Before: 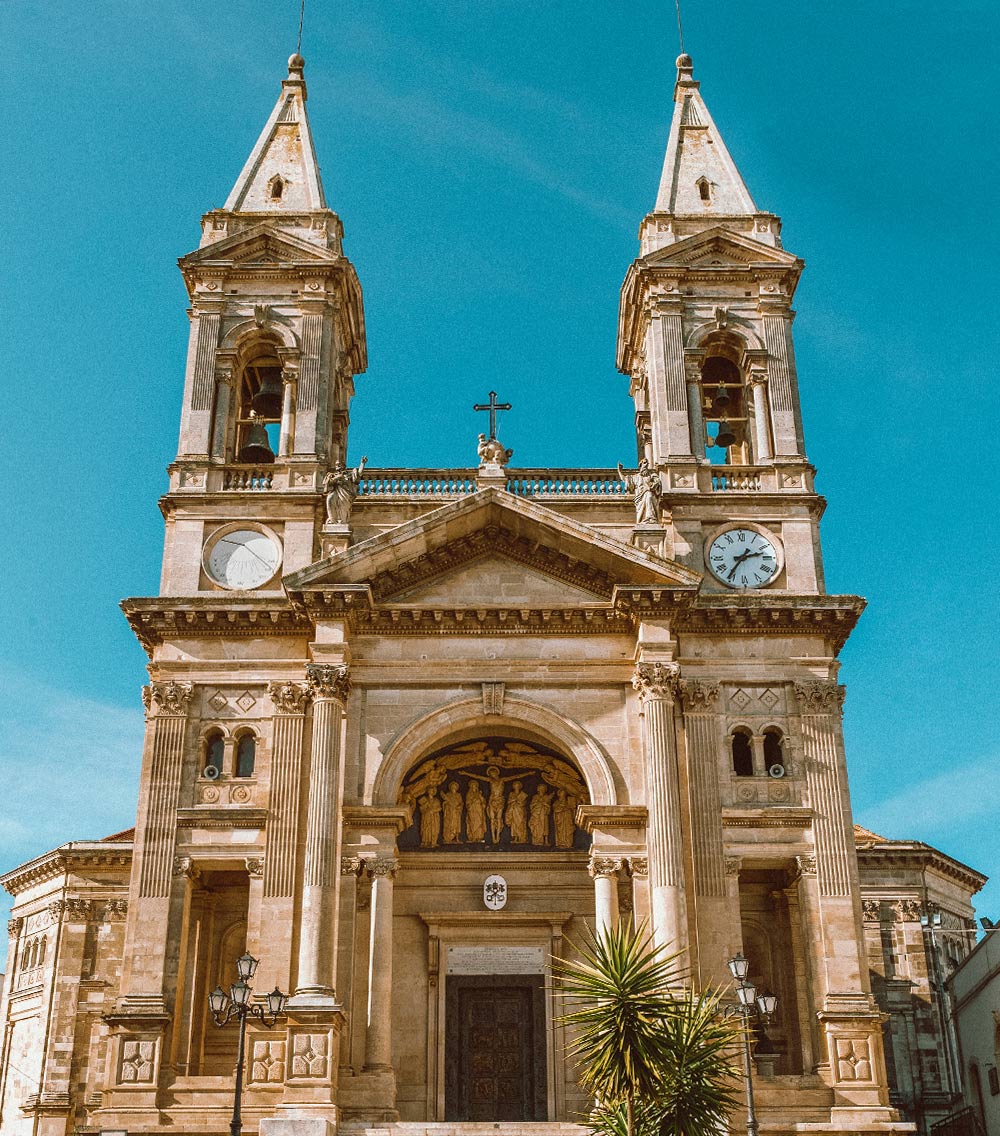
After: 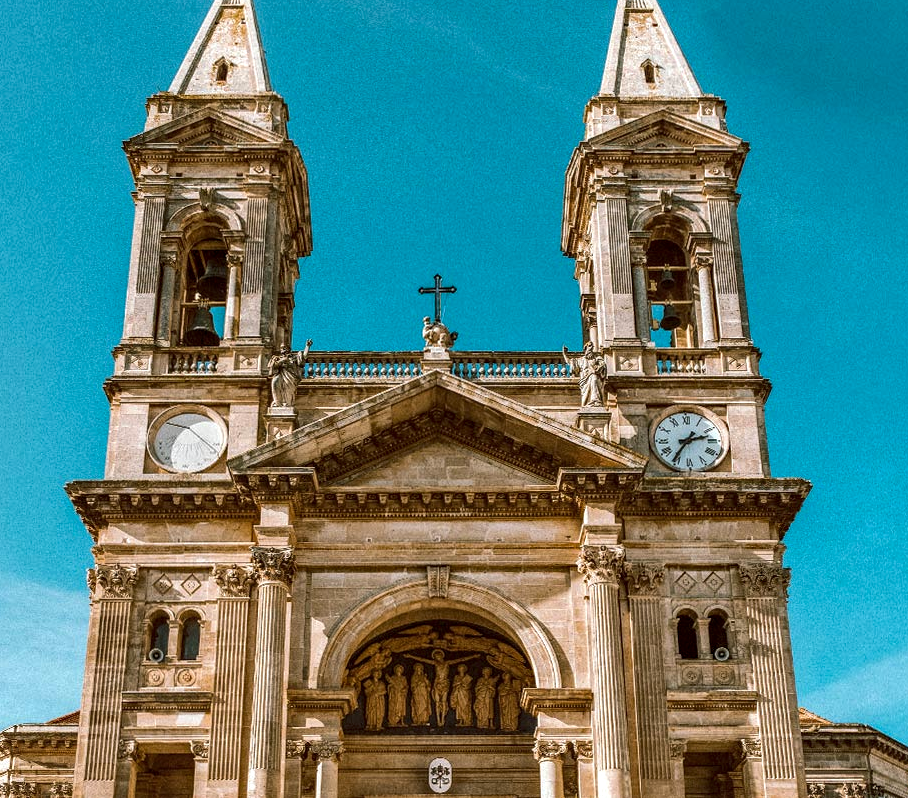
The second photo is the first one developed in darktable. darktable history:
crop: left 5.596%, top 10.314%, right 3.534%, bottom 19.395%
exposure: black level correction 0.001, exposure -0.2 EV, compensate highlight preservation false
tone equalizer: -8 EV -0.417 EV, -7 EV -0.389 EV, -6 EV -0.333 EV, -5 EV -0.222 EV, -3 EV 0.222 EV, -2 EV 0.333 EV, -1 EV 0.389 EV, +0 EV 0.417 EV, edges refinement/feathering 500, mask exposure compensation -1.57 EV, preserve details no
local contrast: on, module defaults
haze removal: compatibility mode true, adaptive false
